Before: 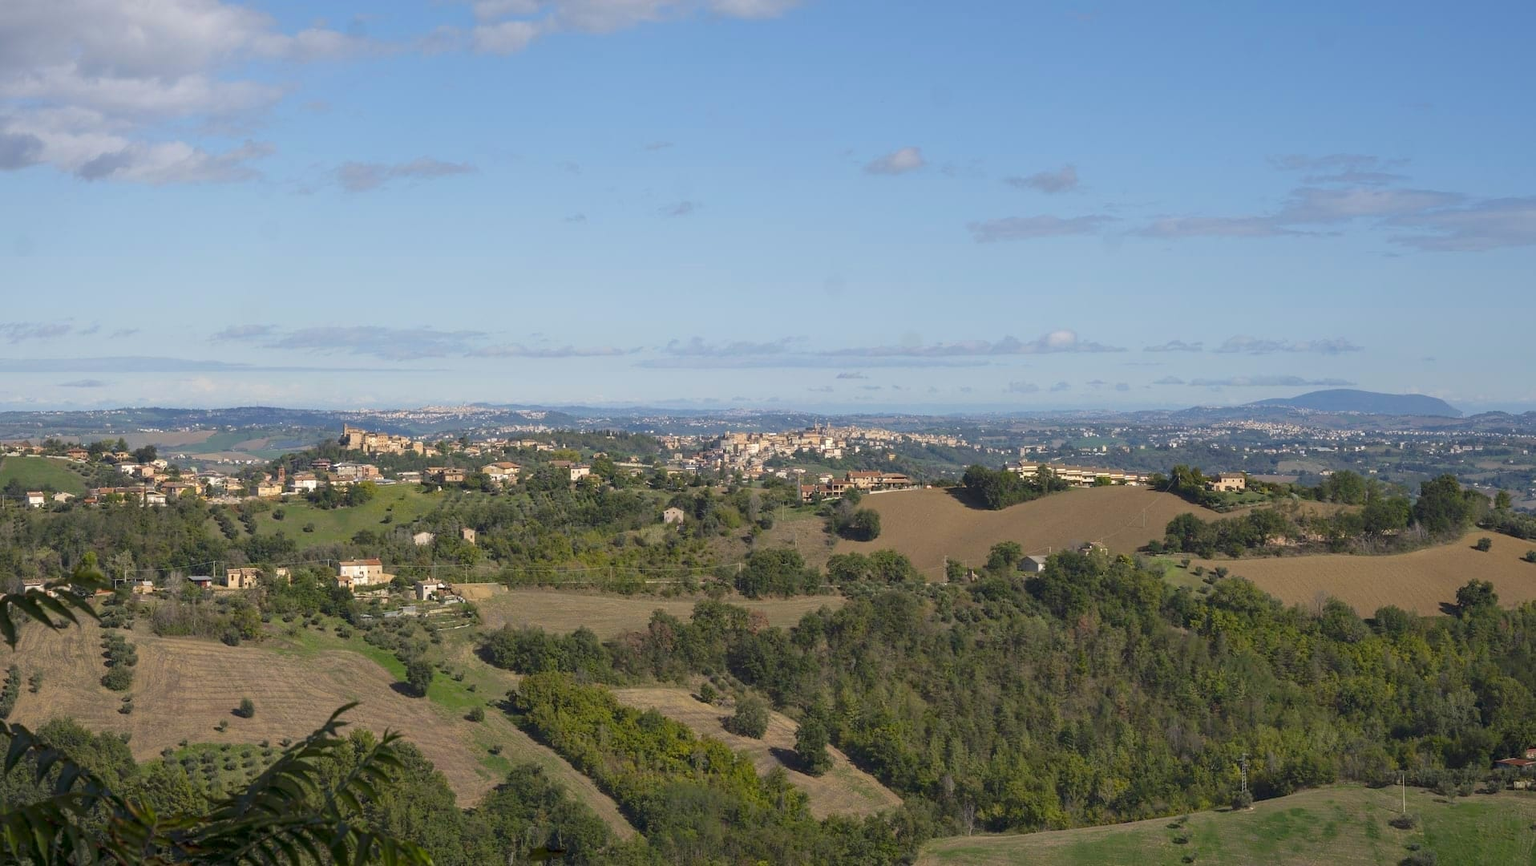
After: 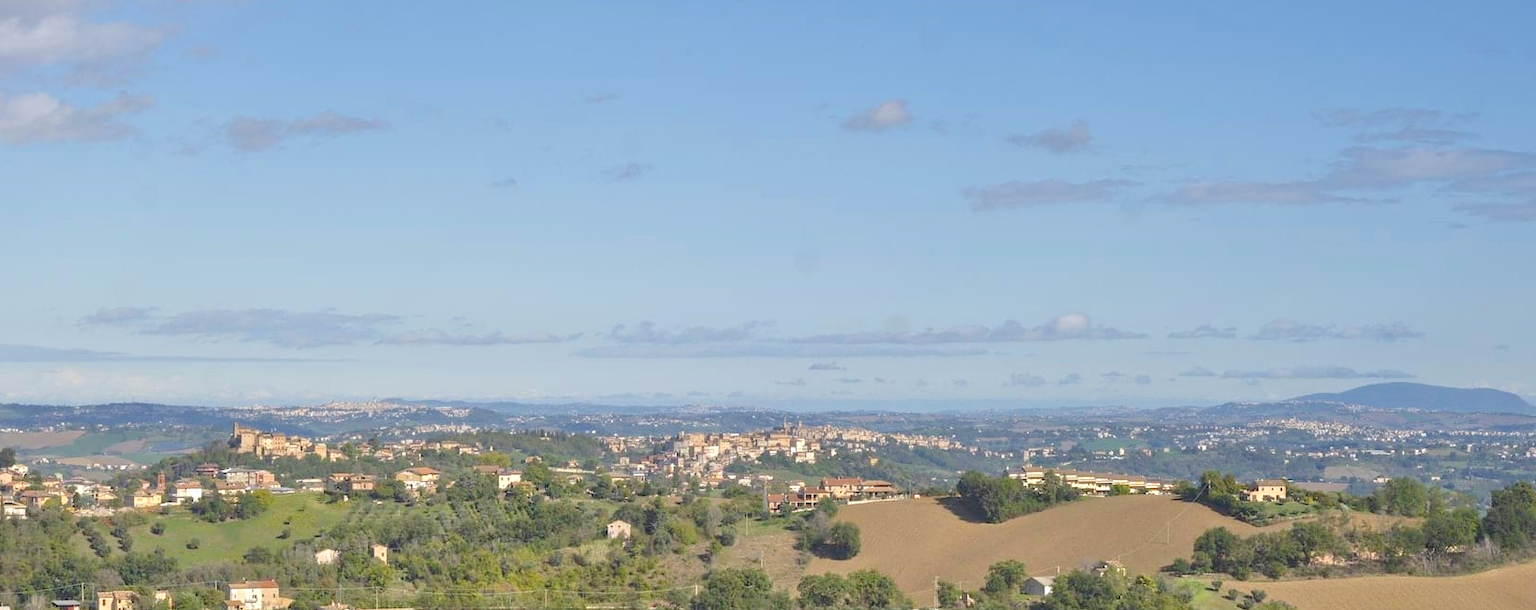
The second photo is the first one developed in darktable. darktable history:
tone equalizer: -7 EV 0.15 EV, -6 EV 0.6 EV, -5 EV 1.15 EV, -4 EV 1.33 EV, -3 EV 1.15 EV, -2 EV 0.6 EV, -1 EV 0.15 EV, mask exposure compensation -0.5 EV
crop and rotate: left 9.345%, top 7.22%, right 4.982%, bottom 32.331%
